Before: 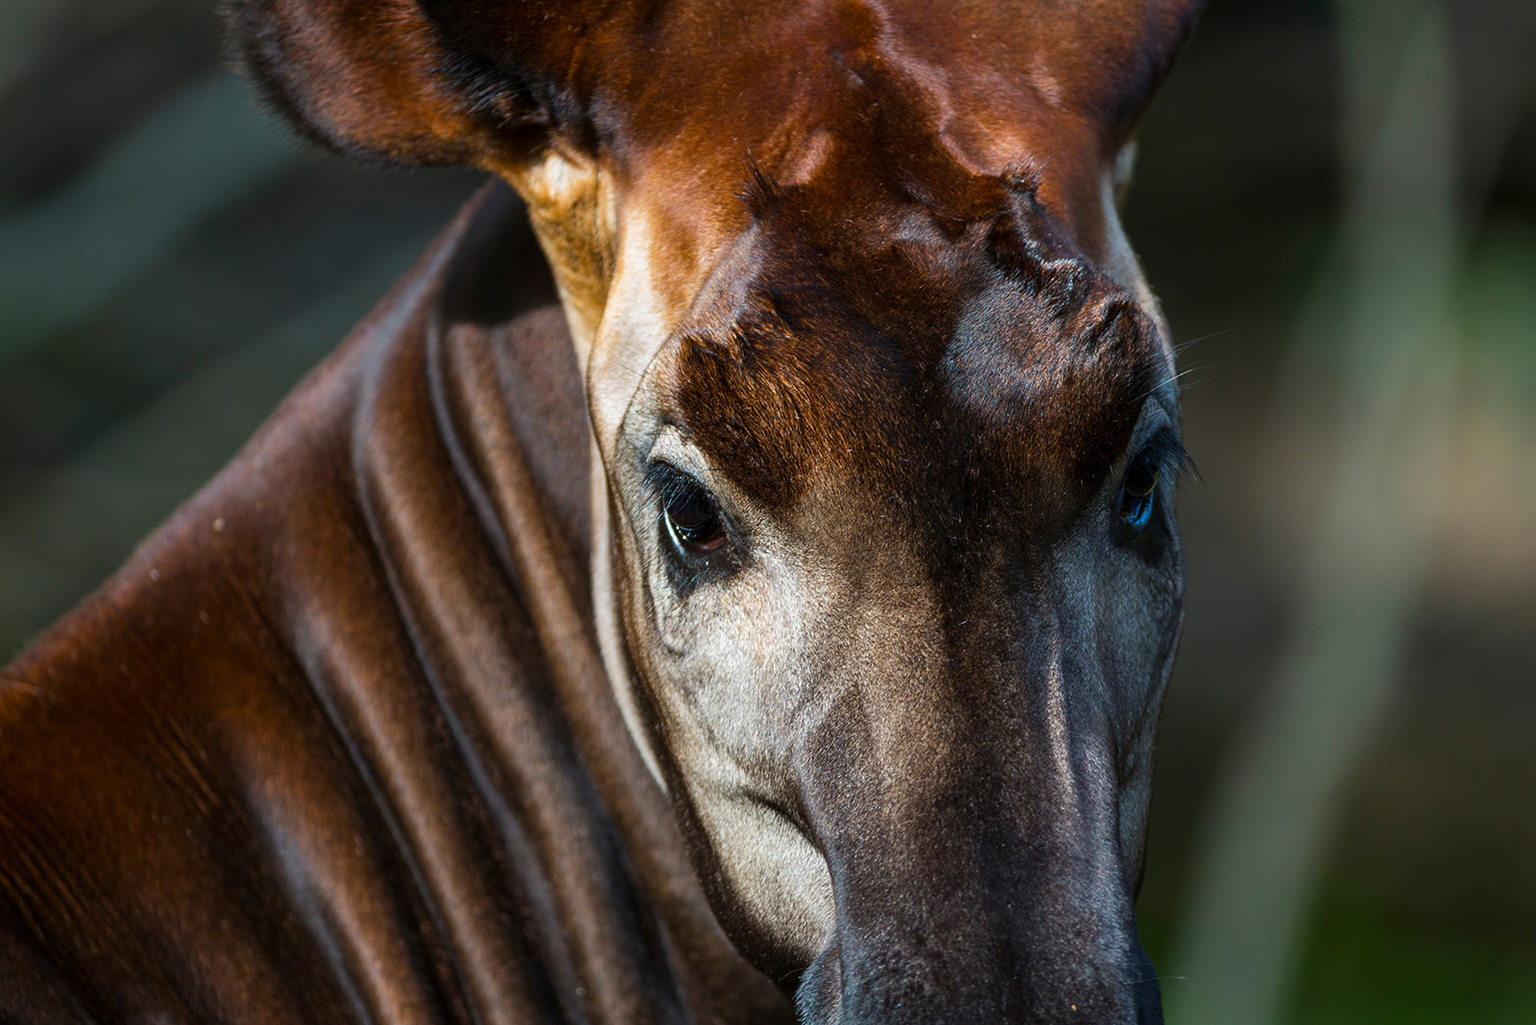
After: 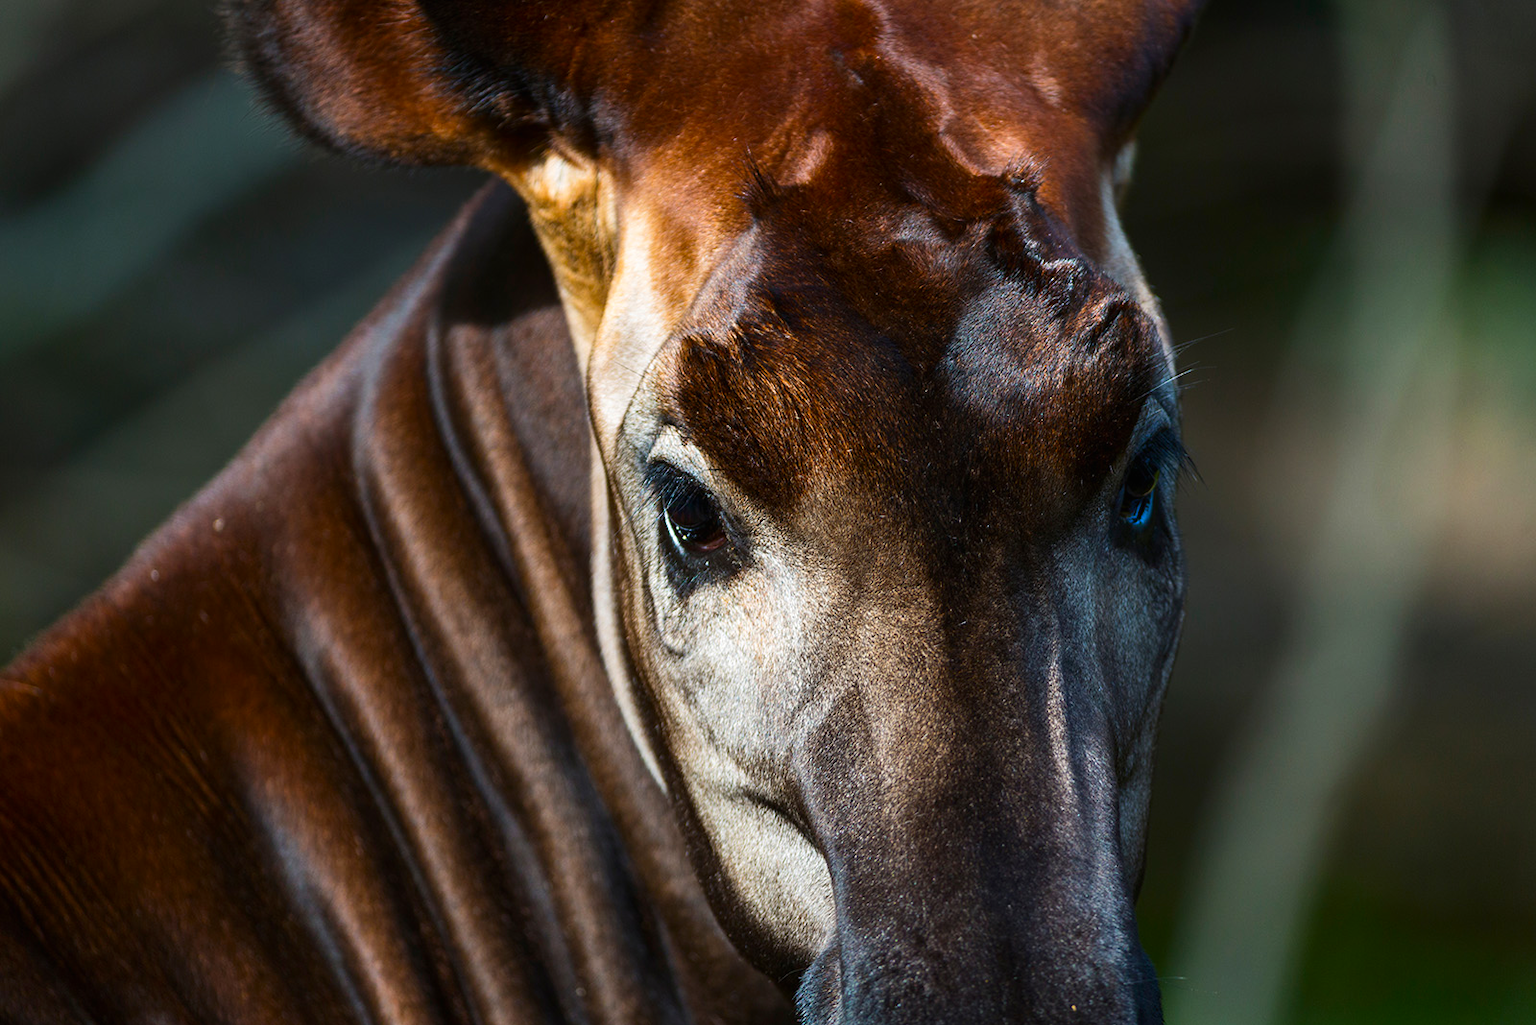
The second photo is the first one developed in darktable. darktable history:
contrast brightness saturation: contrast 0.147, brightness -0.006, saturation 0.097
exposure: black level correction -0.001, exposure 0.079 EV, compensate exposure bias true, compensate highlight preservation false
